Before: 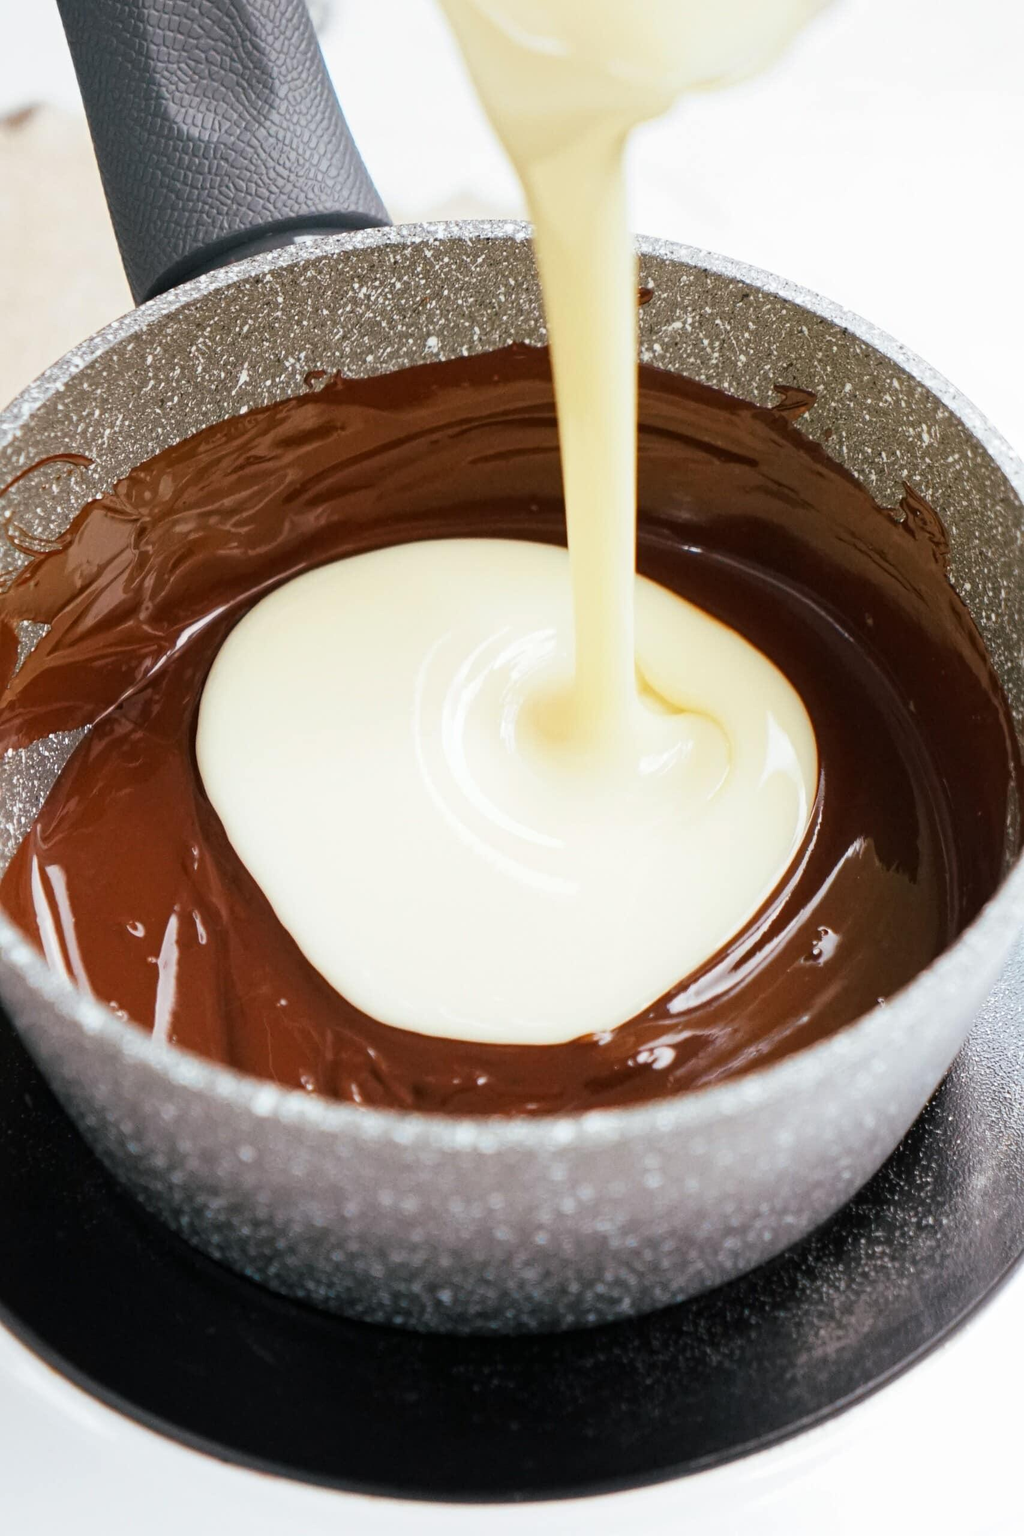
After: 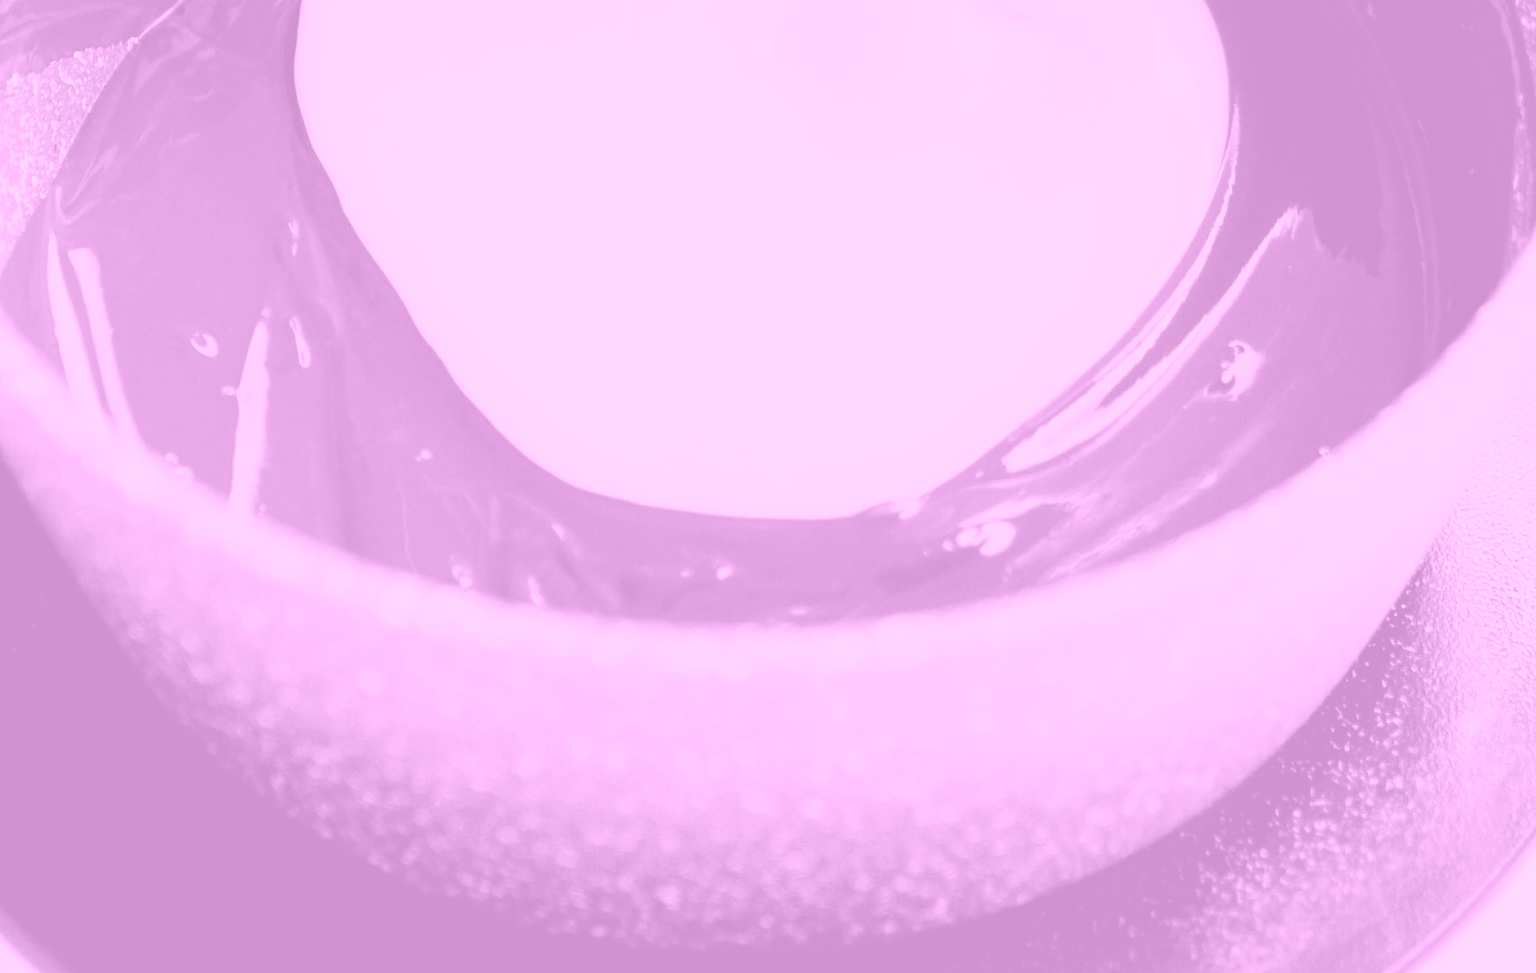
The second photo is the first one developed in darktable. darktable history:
filmic rgb: black relative exposure -7.15 EV, white relative exposure 5.36 EV, hardness 3.02
contrast brightness saturation: contrast 0.1, saturation -0.36
crop: top 45.551%, bottom 12.262%
colorize: hue 331.2°, saturation 75%, source mix 30.28%, lightness 70.52%, version 1
